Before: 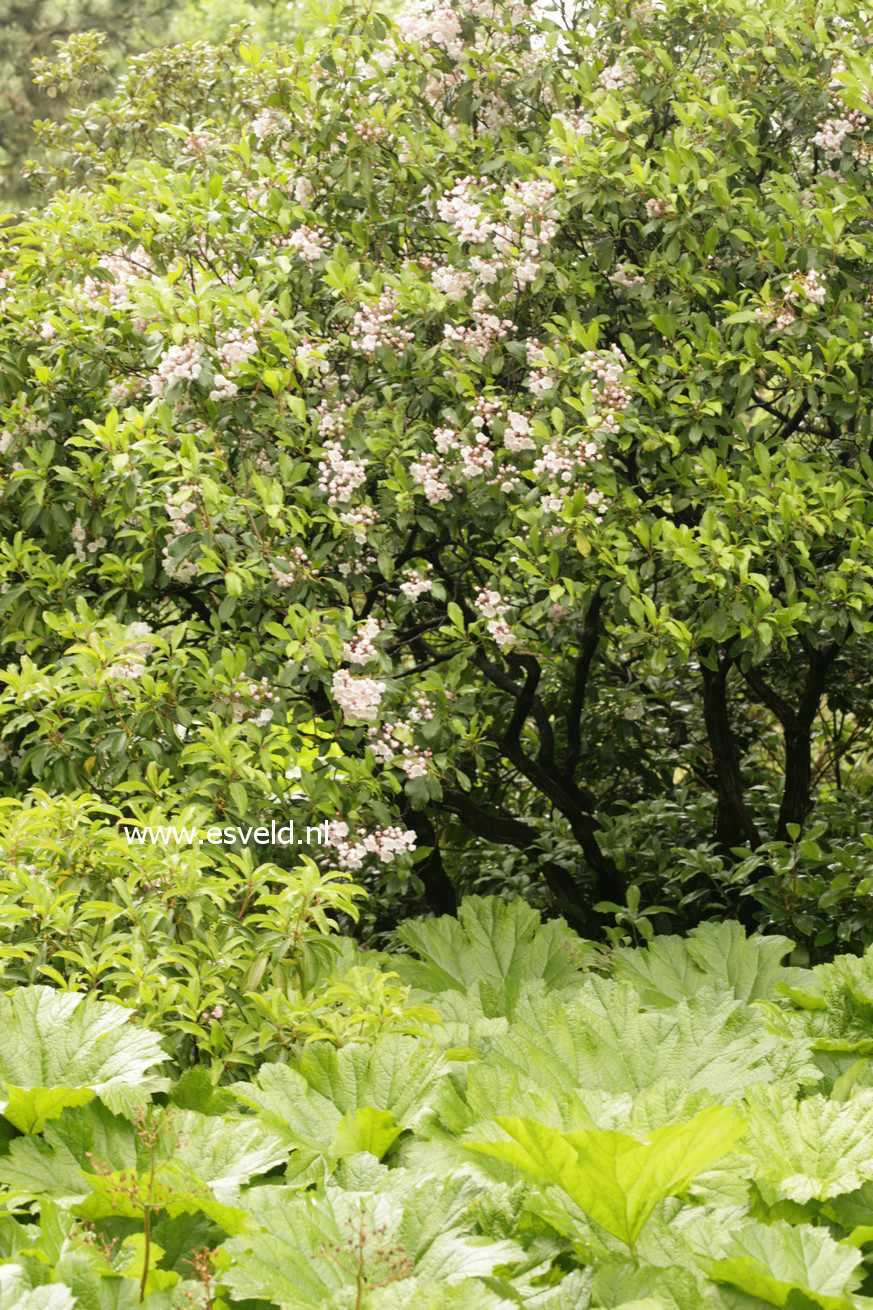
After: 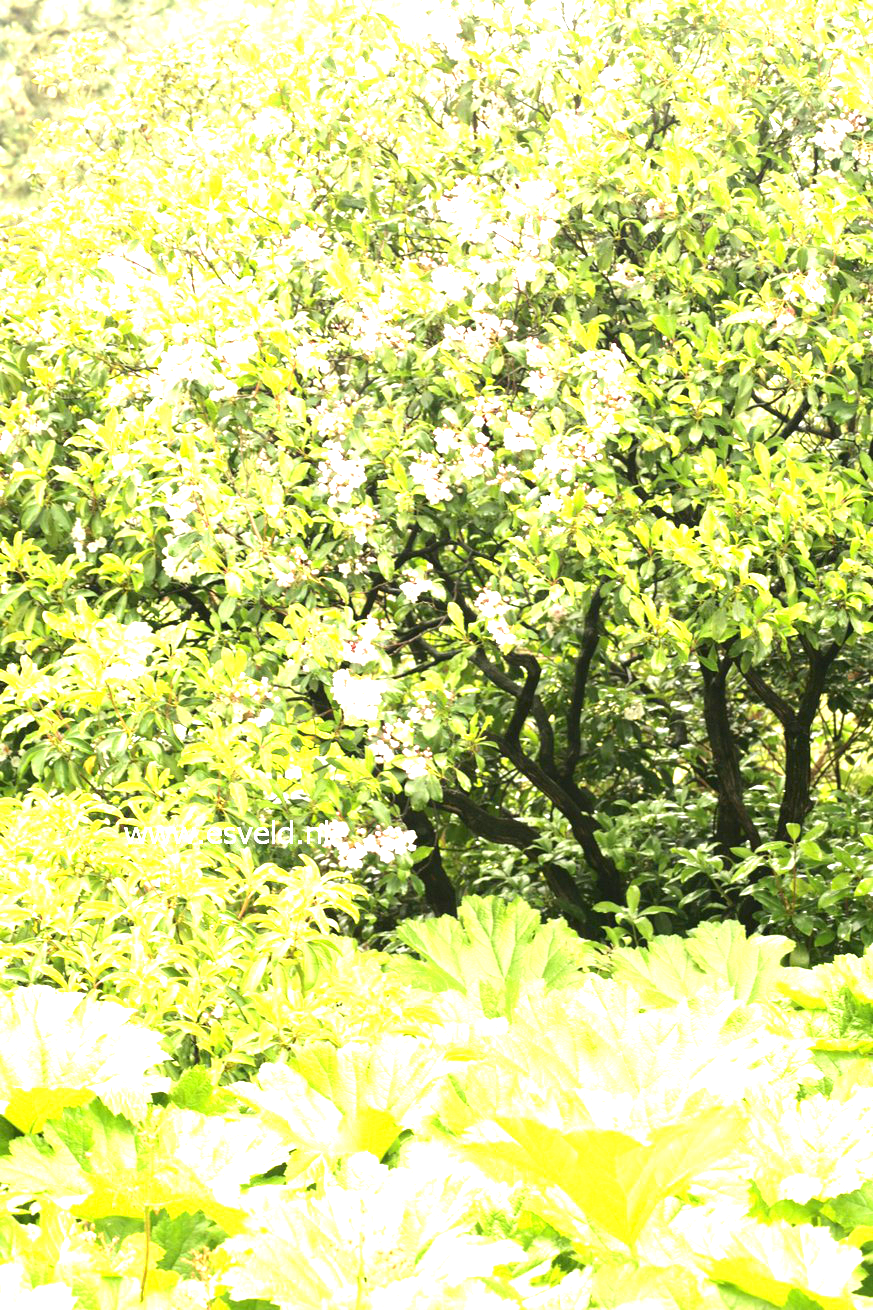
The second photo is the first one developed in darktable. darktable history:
exposure: exposure 1.994 EV, compensate highlight preservation false
